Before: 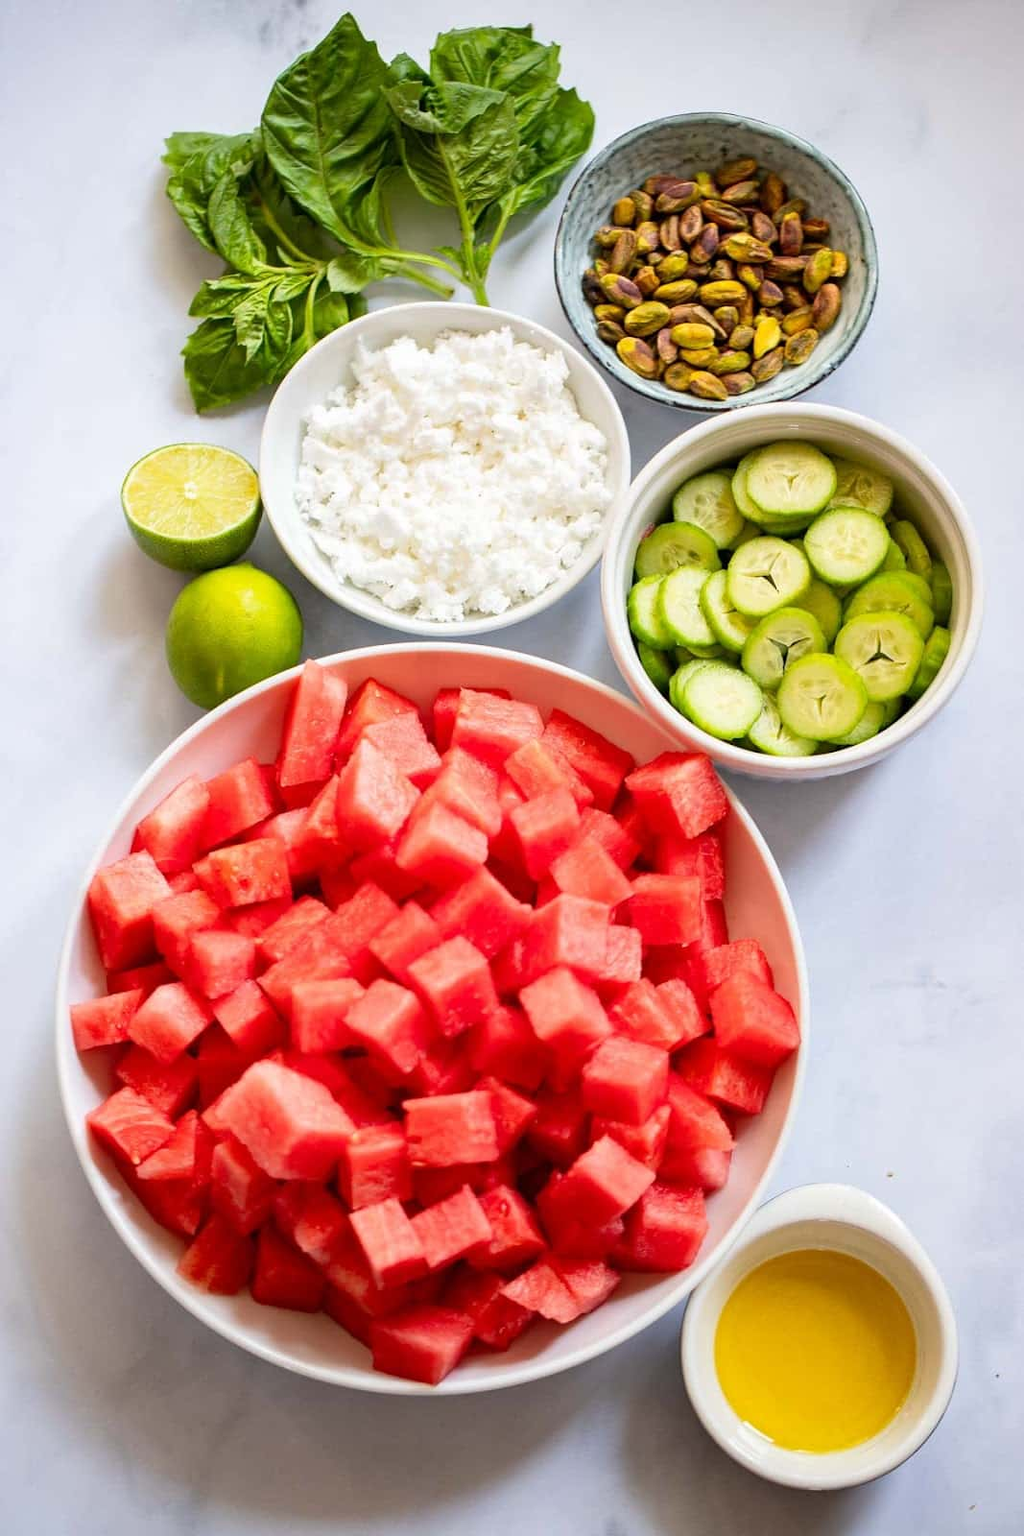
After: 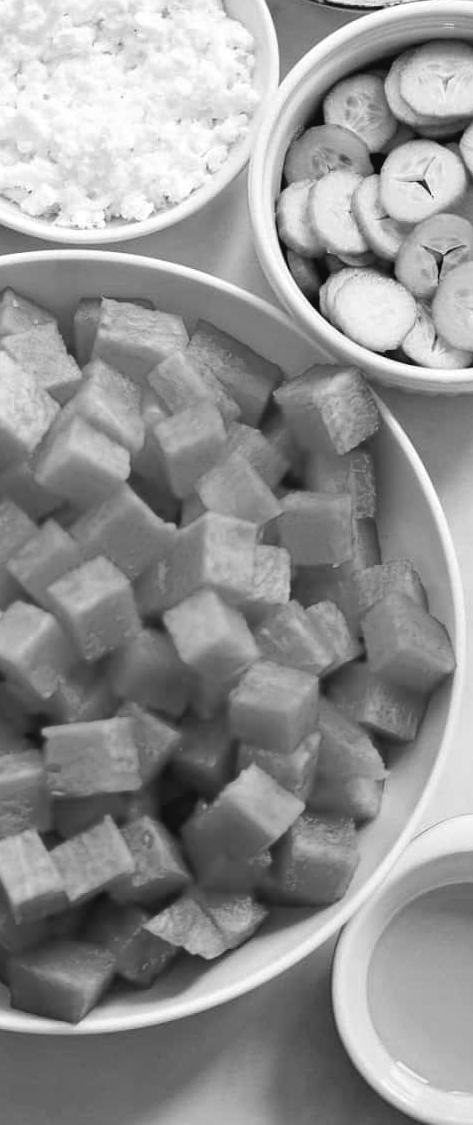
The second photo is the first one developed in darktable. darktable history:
contrast equalizer: octaves 7, y [[0.6 ×6], [0.55 ×6], [0 ×6], [0 ×6], [0 ×6]], mix 0.3
color balance rgb: shadows lift › chroma 2%, shadows lift › hue 219.6°, power › hue 313.2°, highlights gain › chroma 3%, highlights gain › hue 75.6°, global offset › luminance 0.5%, perceptual saturation grading › global saturation 15.33%, perceptual saturation grading › highlights -19.33%, perceptual saturation grading › shadows 20%, global vibrance 20%
monochrome: a 16.06, b 15.48, size 1
crop: left 35.432%, top 26.233%, right 20.145%, bottom 3.432%
